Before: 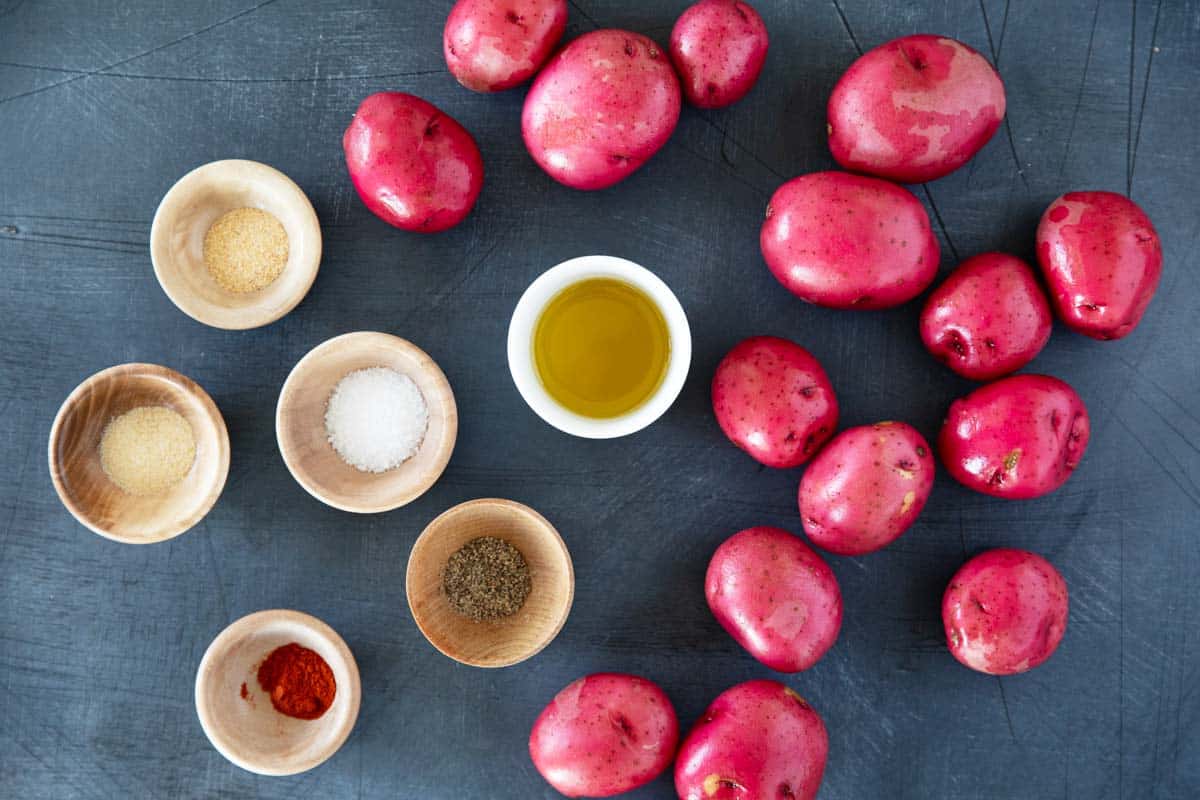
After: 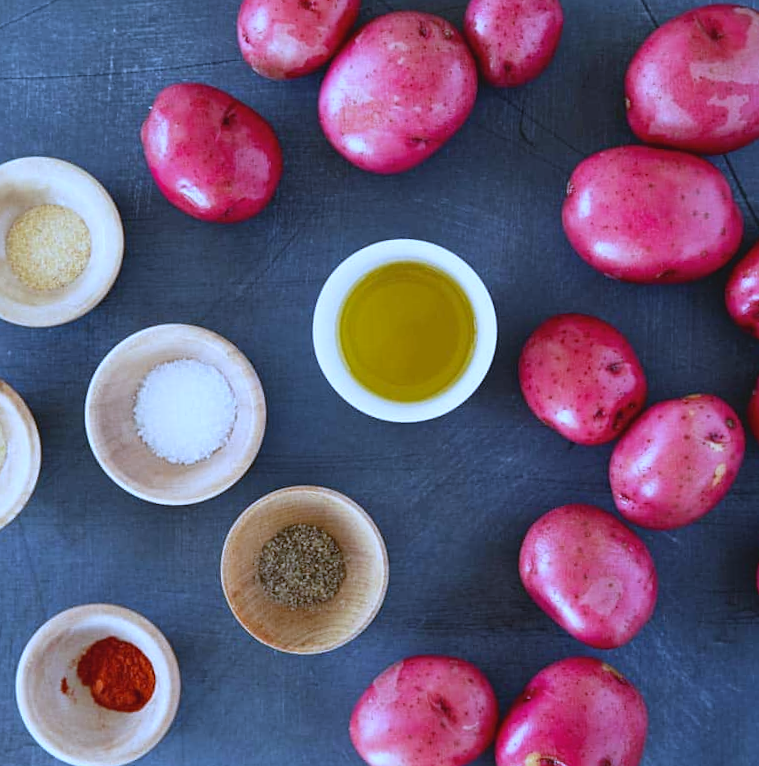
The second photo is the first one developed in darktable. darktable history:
crop and rotate: left 14.385%, right 18.948%
rotate and perspective: rotation -2.12°, lens shift (vertical) 0.009, lens shift (horizontal) -0.008, automatic cropping original format, crop left 0.036, crop right 0.964, crop top 0.05, crop bottom 0.959
contrast brightness saturation: contrast -0.11
white balance: red 0.871, blue 1.249
sharpen: amount 0.2
